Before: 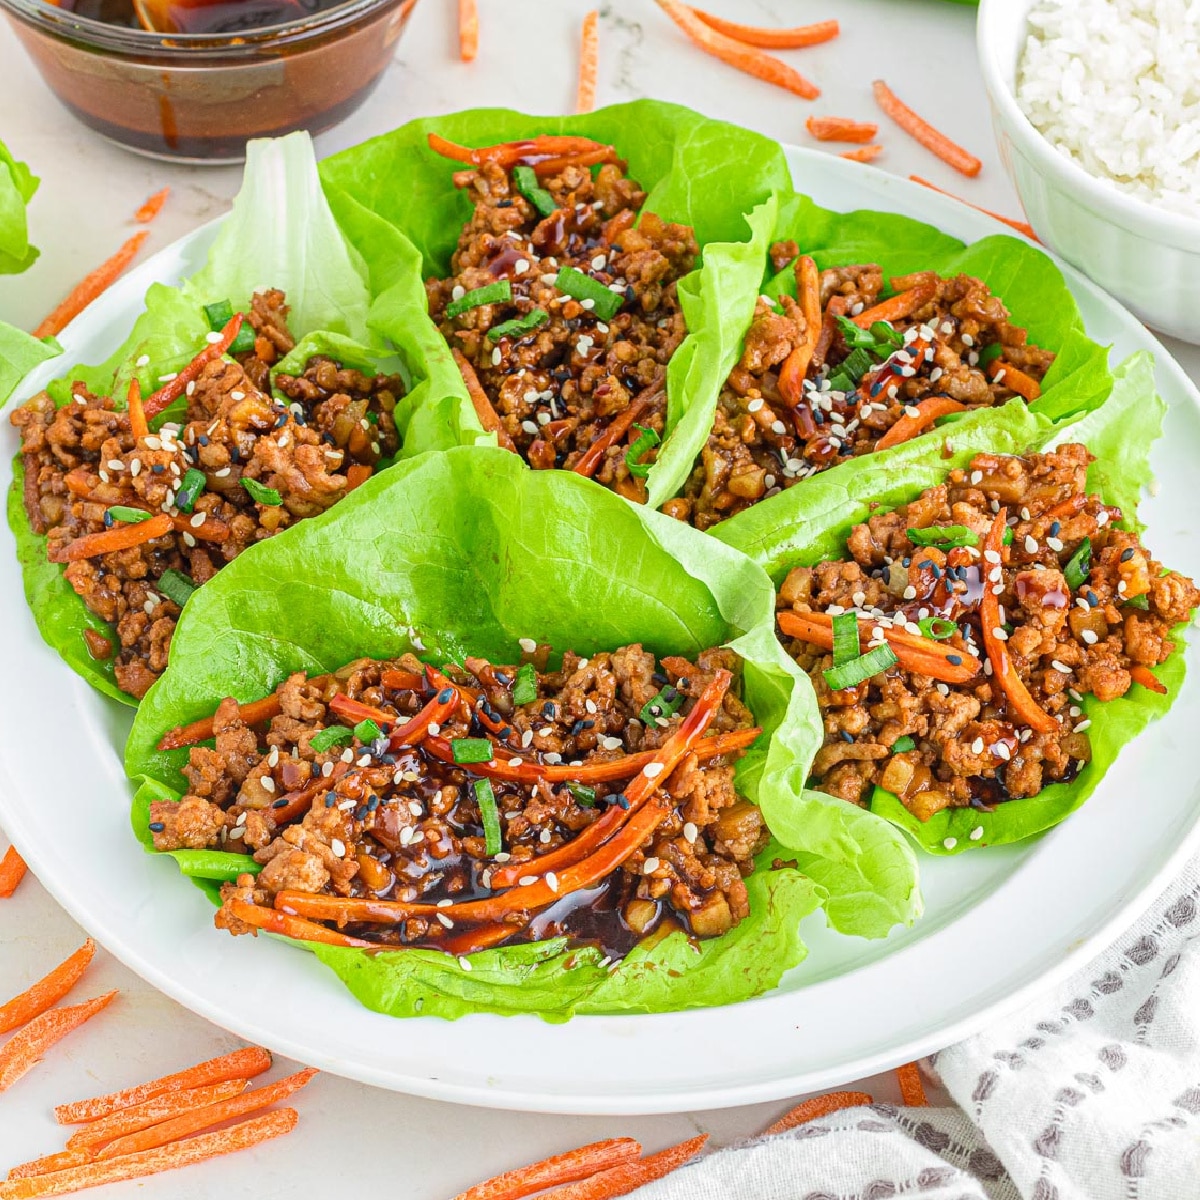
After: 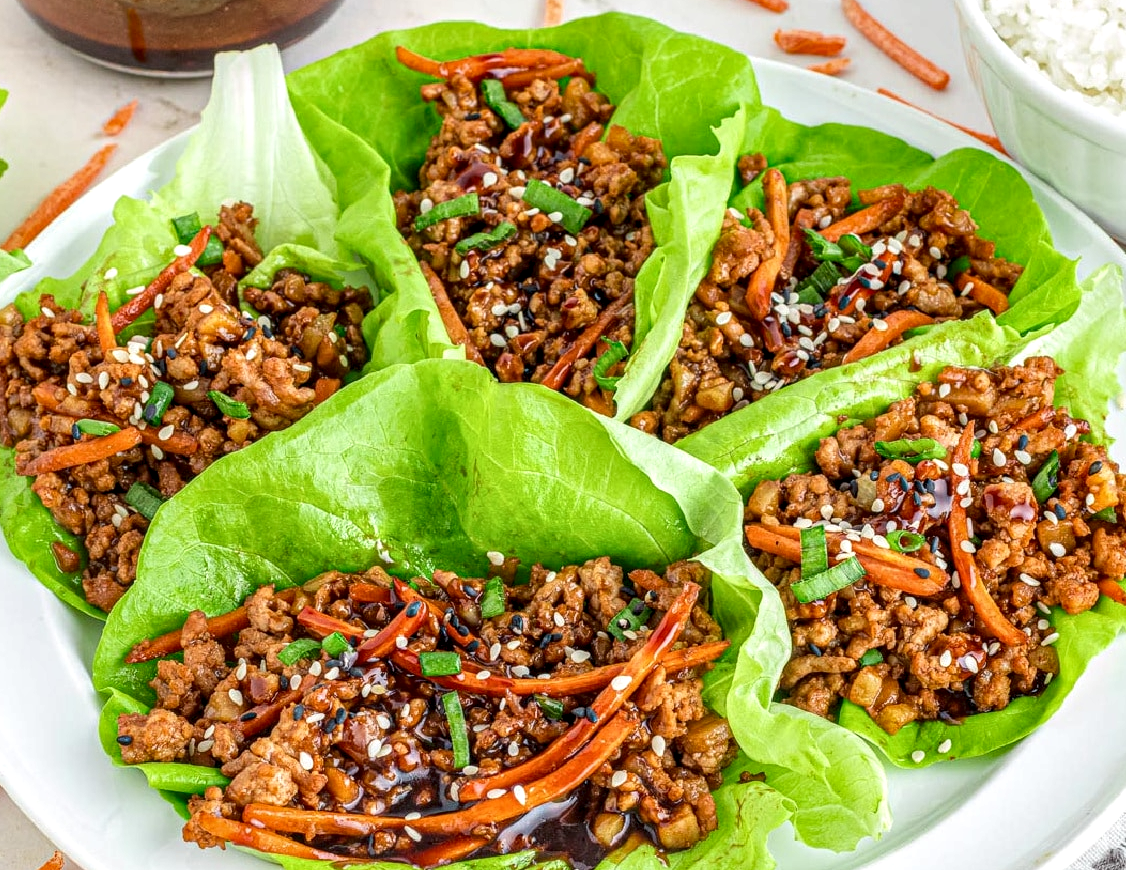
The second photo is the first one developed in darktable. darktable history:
exposure: exposure -0.021 EV, compensate highlight preservation false
local contrast: detail 150%
crop: left 2.737%, top 7.287%, right 3.421%, bottom 20.179%
